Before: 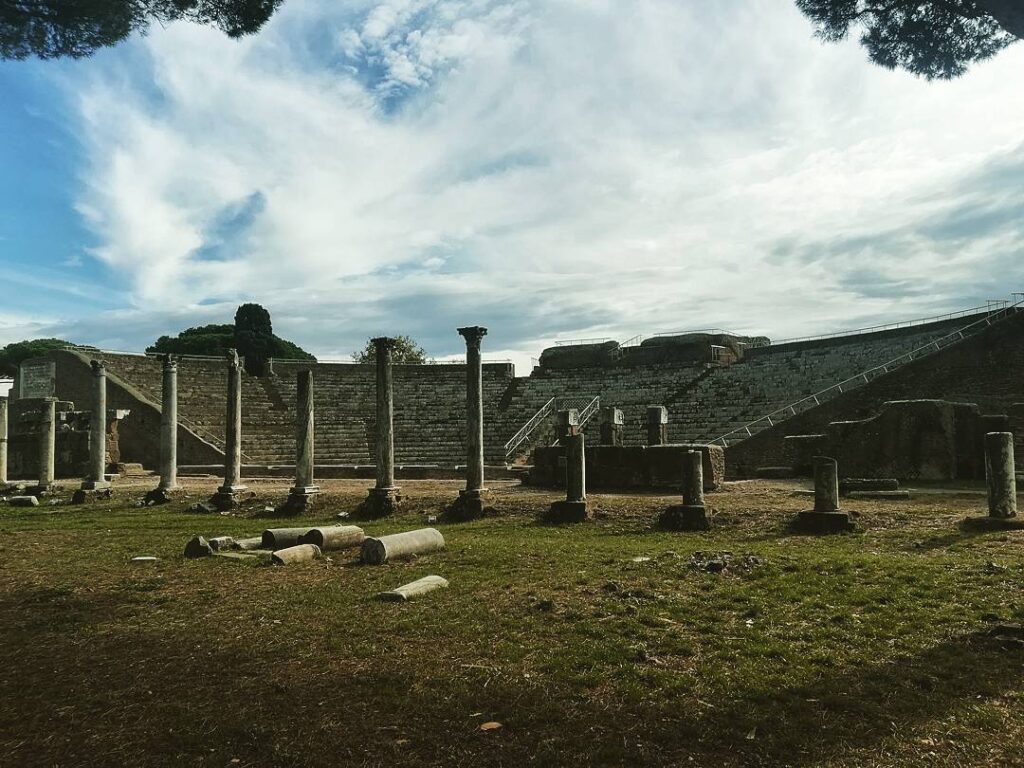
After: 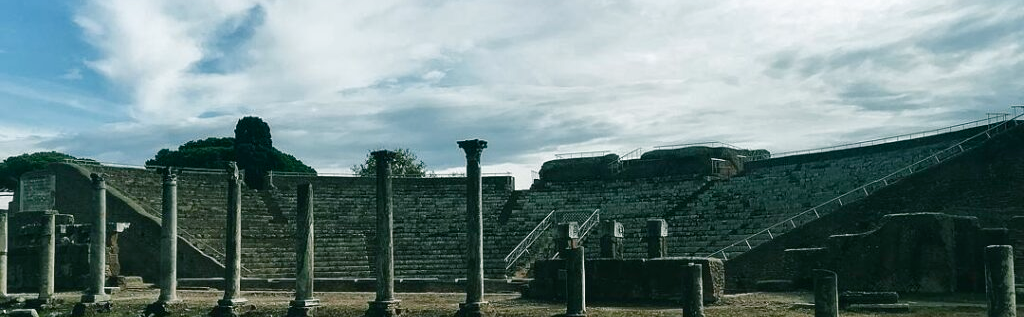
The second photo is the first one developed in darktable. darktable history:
color balance rgb: power › luminance -7.901%, power › chroma 2.272%, power › hue 223.56°, perceptual saturation grading › global saturation 0.986%, perceptual saturation grading › highlights -31.034%, perceptual saturation grading › mid-tones 5.846%, perceptual saturation grading › shadows 17.524%, global vibrance 9.189%
crop and rotate: top 24.403%, bottom 34.311%
